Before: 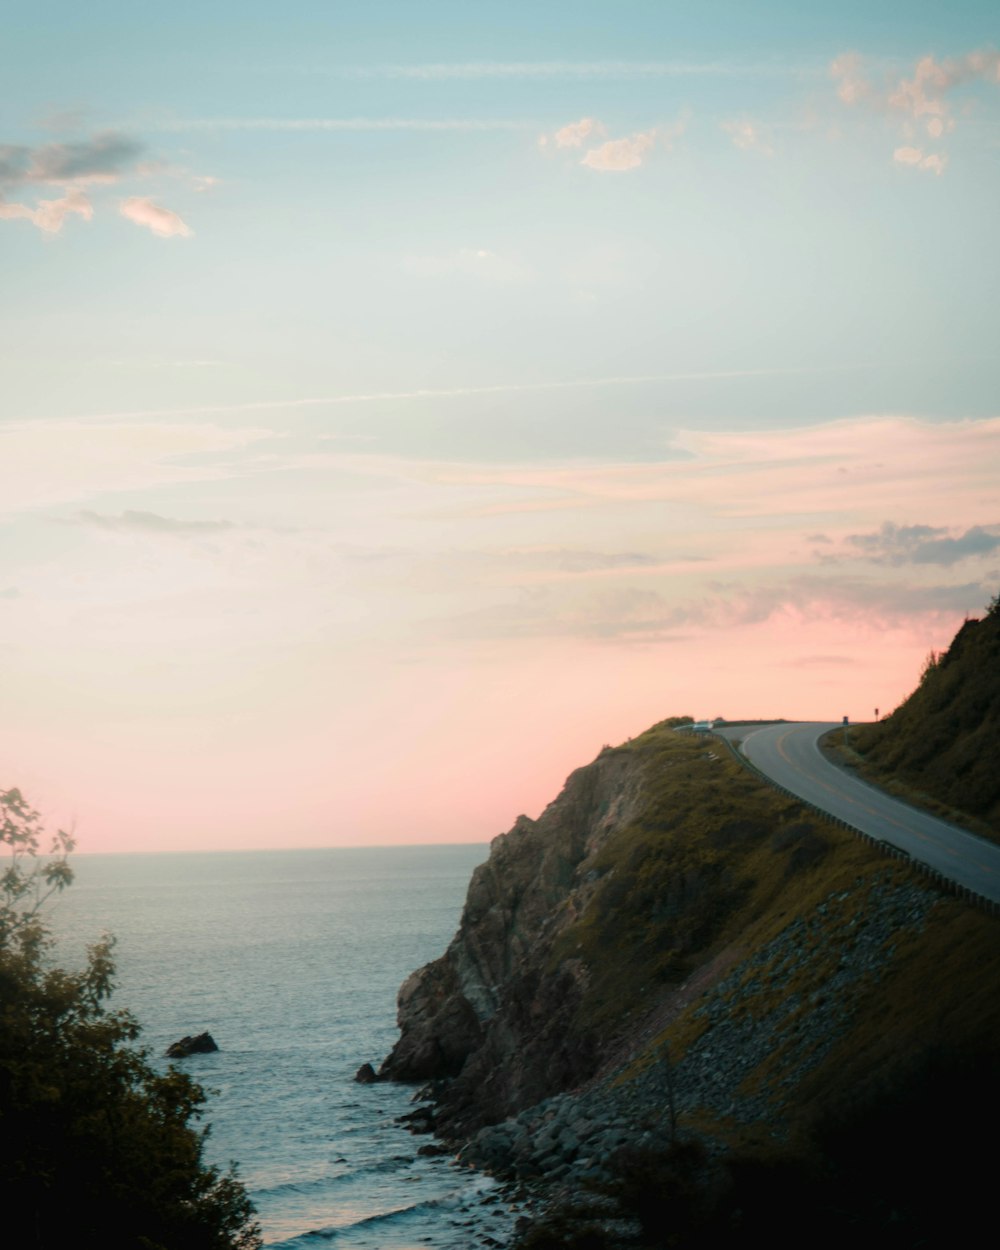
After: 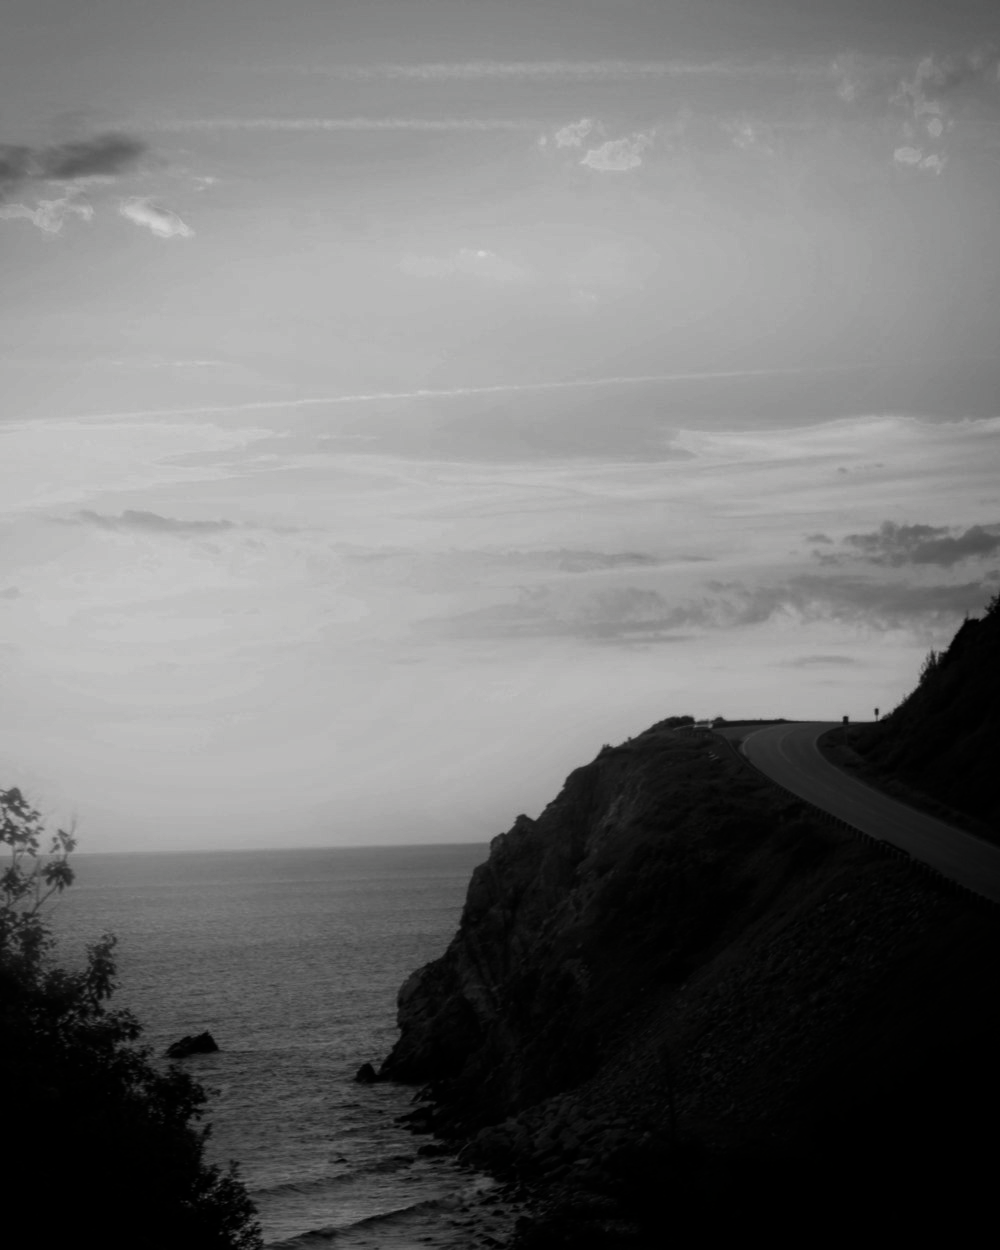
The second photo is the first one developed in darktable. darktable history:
contrast brightness saturation: contrast -0.035, brightness -0.575, saturation -0.983
